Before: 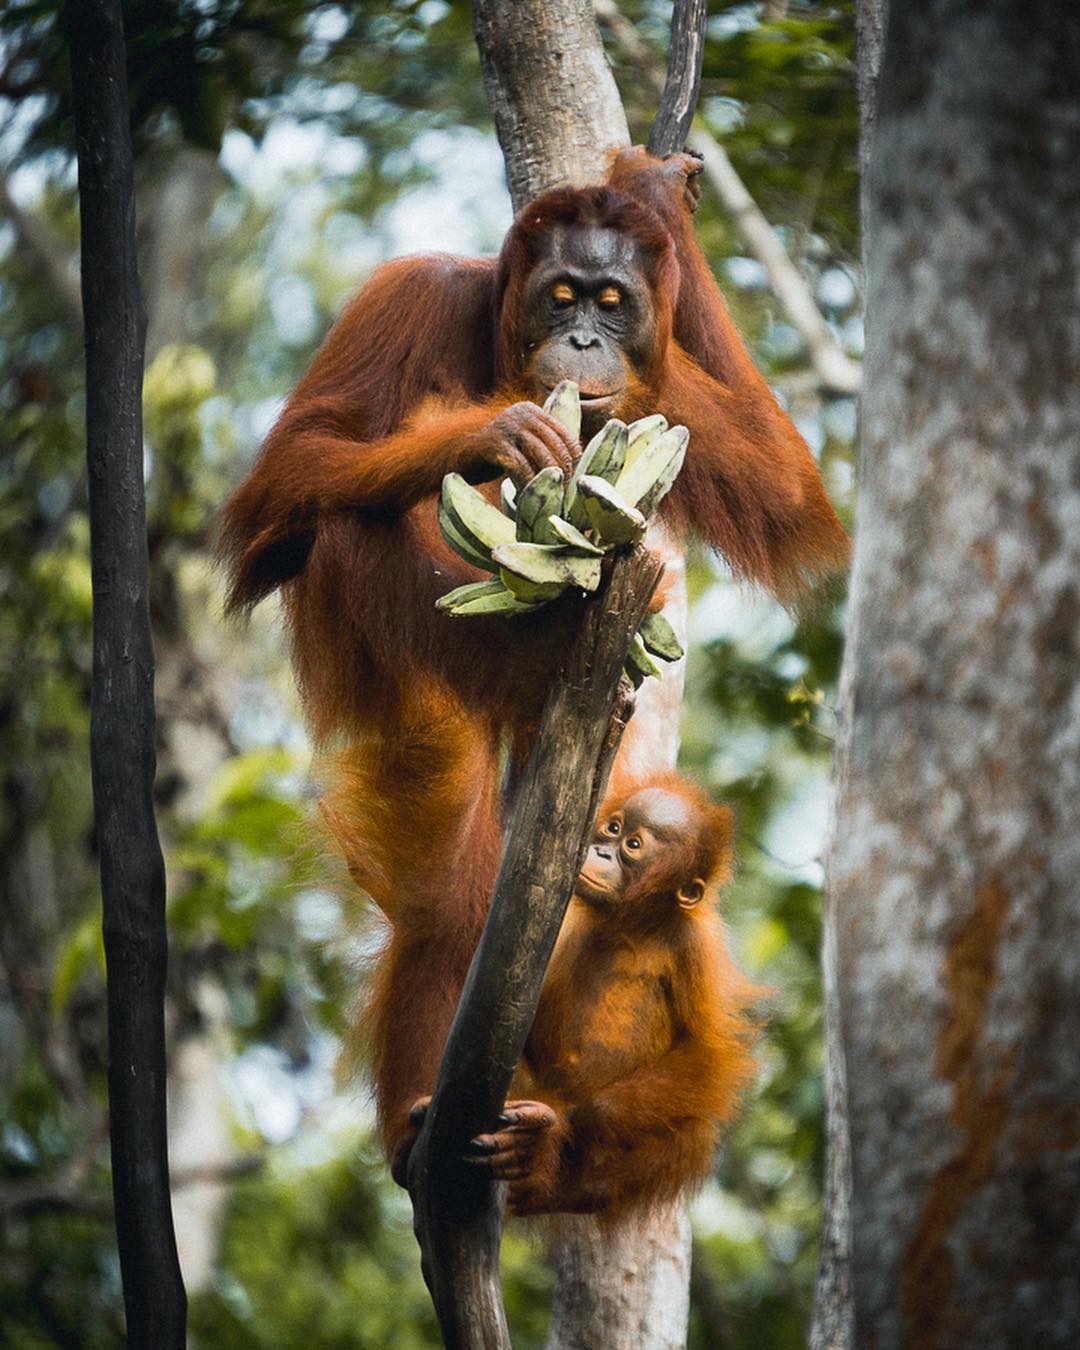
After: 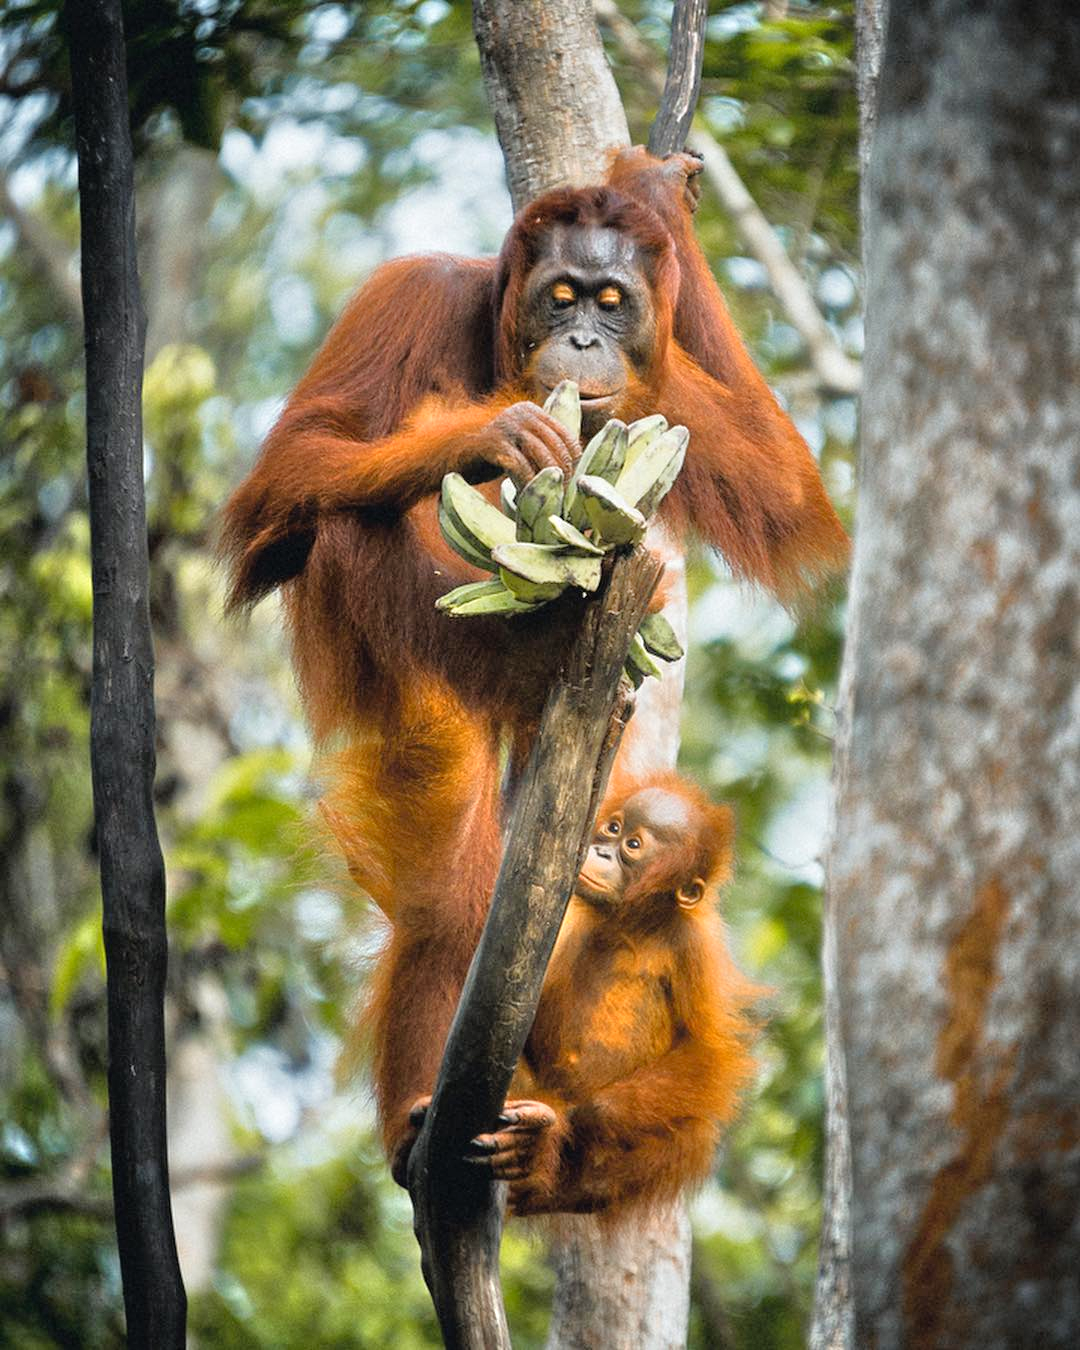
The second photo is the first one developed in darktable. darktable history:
tone equalizer: -7 EV 0.15 EV, -6 EV 0.6 EV, -5 EV 1.15 EV, -4 EV 1.33 EV, -3 EV 1.15 EV, -2 EV 0.6 EV, -1 EV 0.15 EV, mask exposure compensation -0.5 EV
base curve: preserve colors none
